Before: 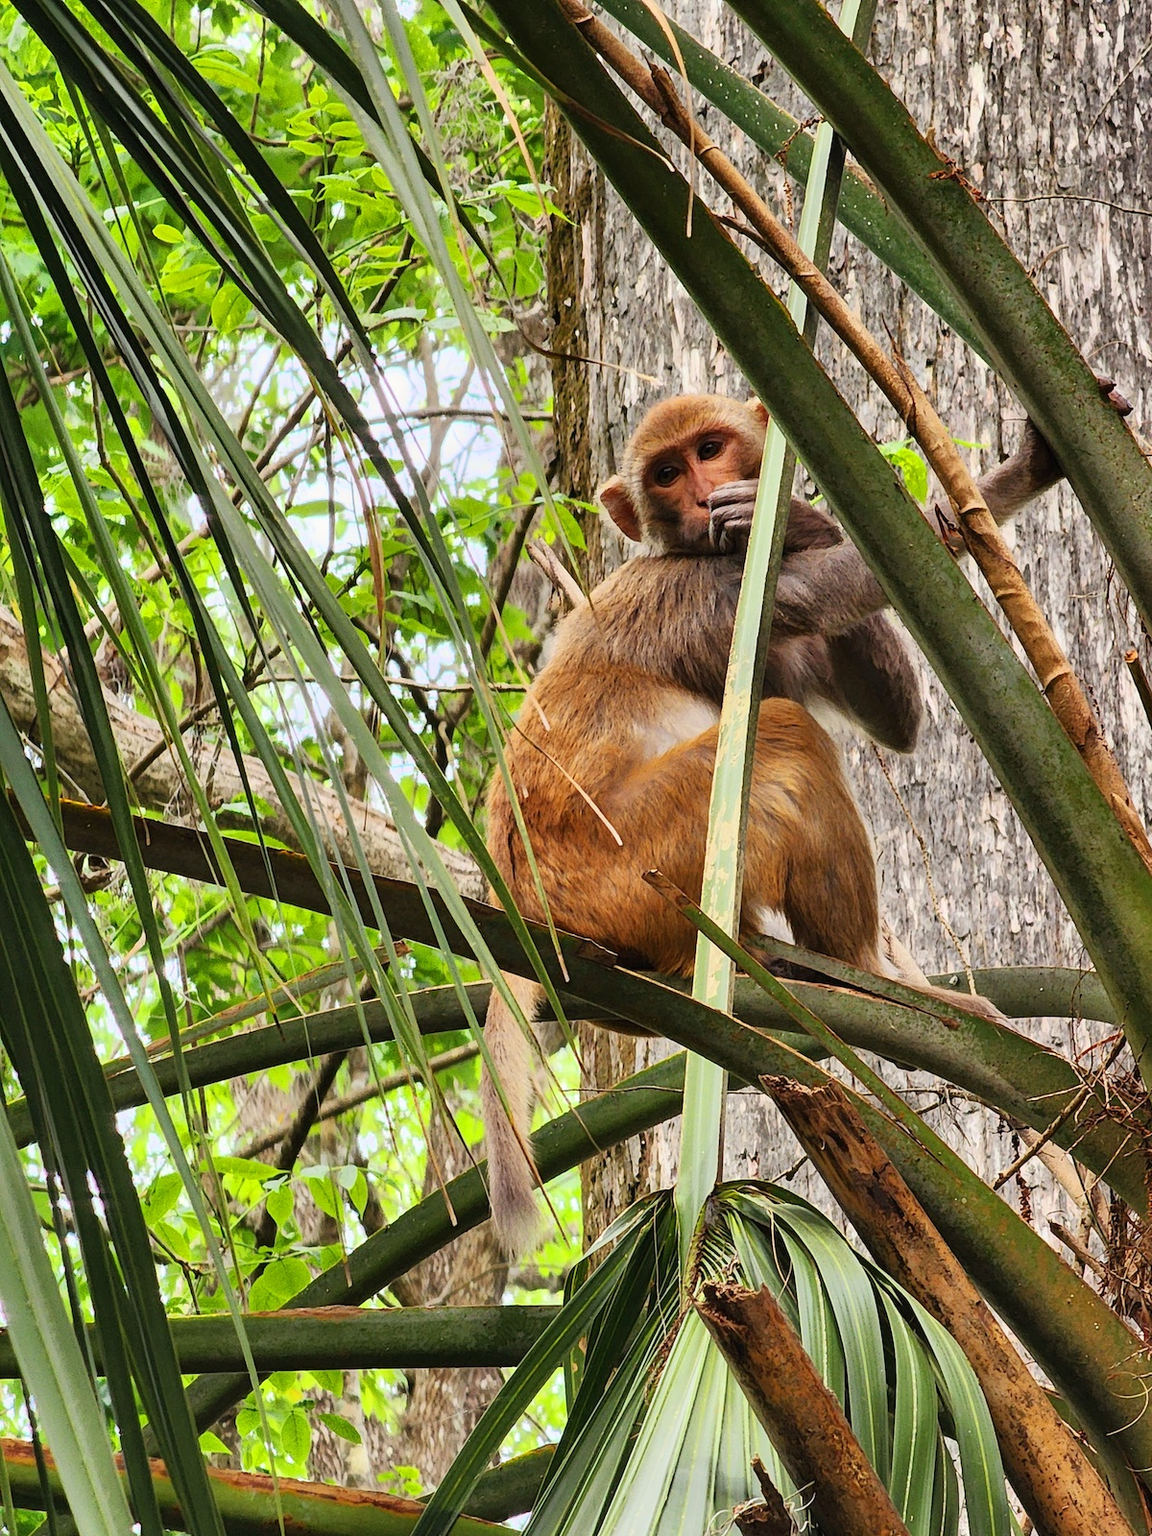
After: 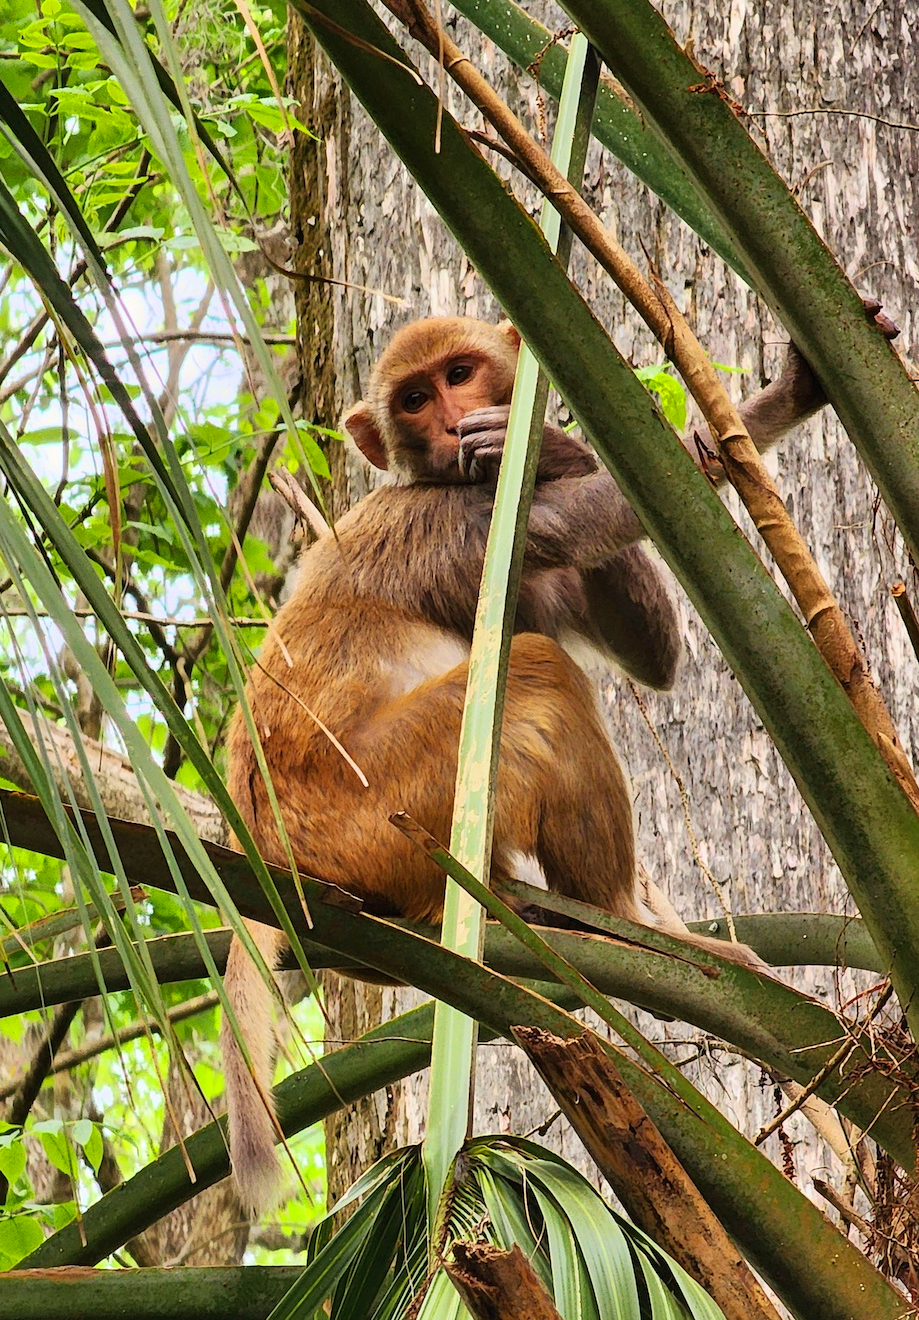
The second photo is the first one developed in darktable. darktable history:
velvia: on, module defaults
crop: left 23.36%, top 5.924%, bottom 11.544%
color balance rgb: perceptual saturation grading › global saturation 0.17%, global vibrance 14.526%
